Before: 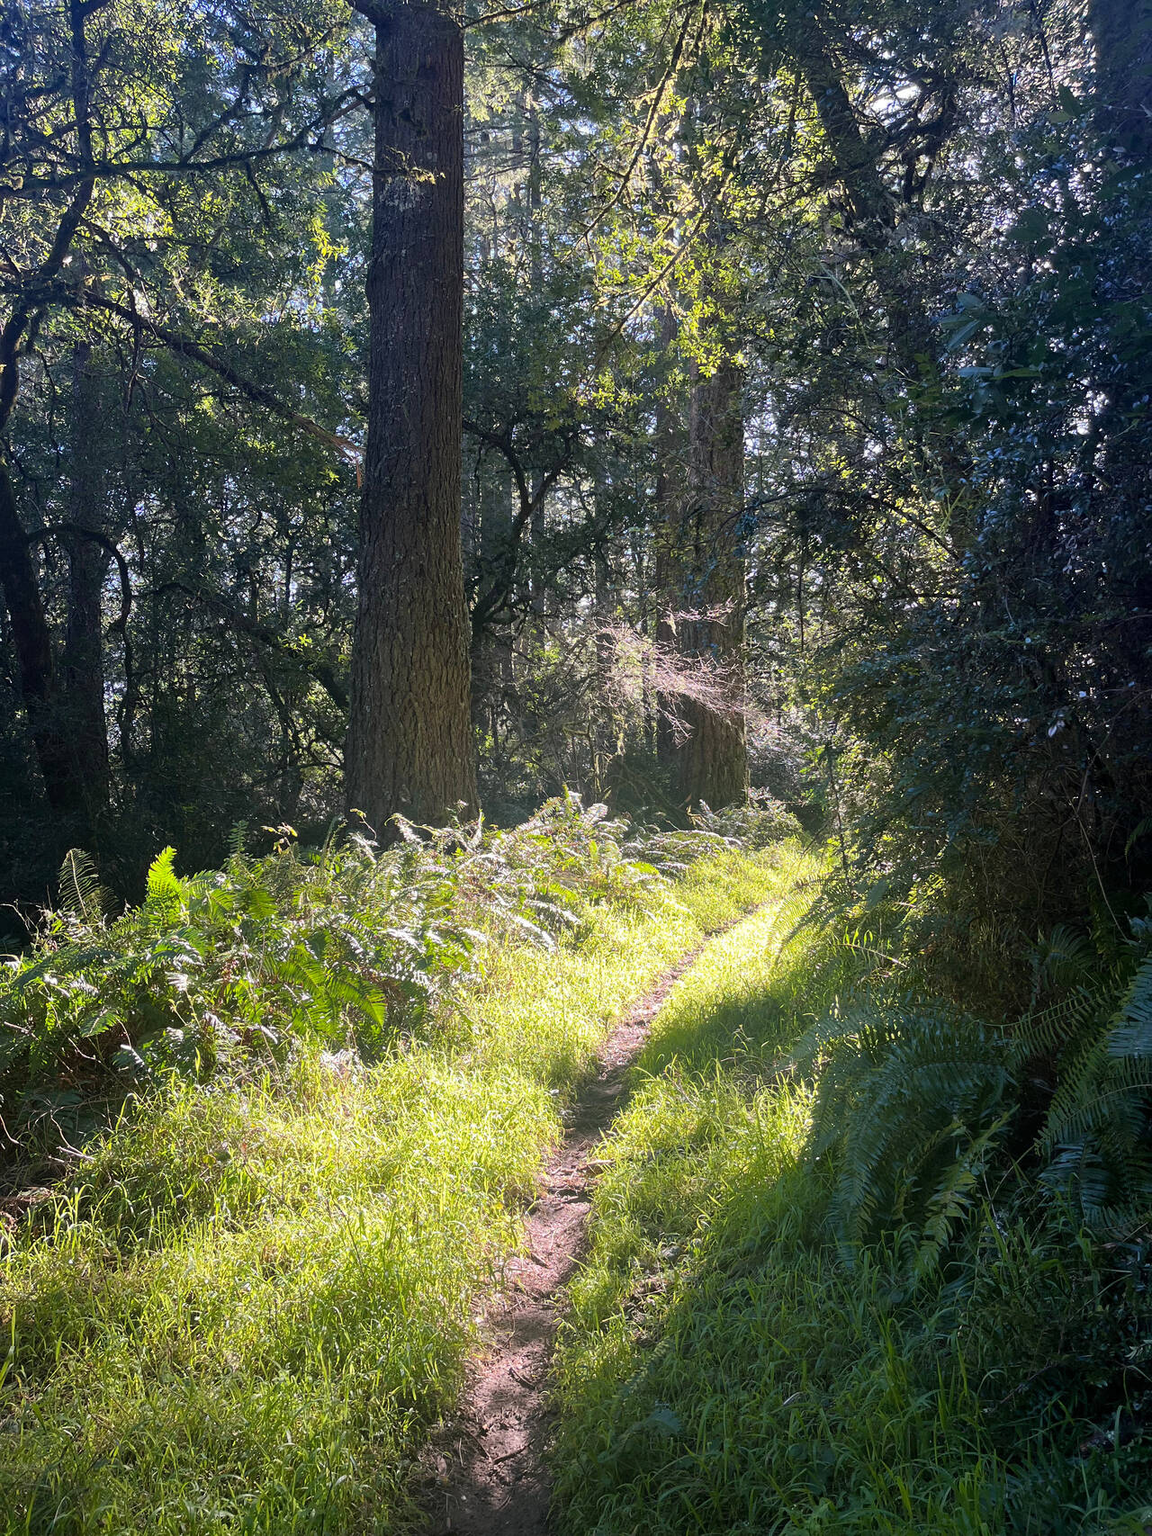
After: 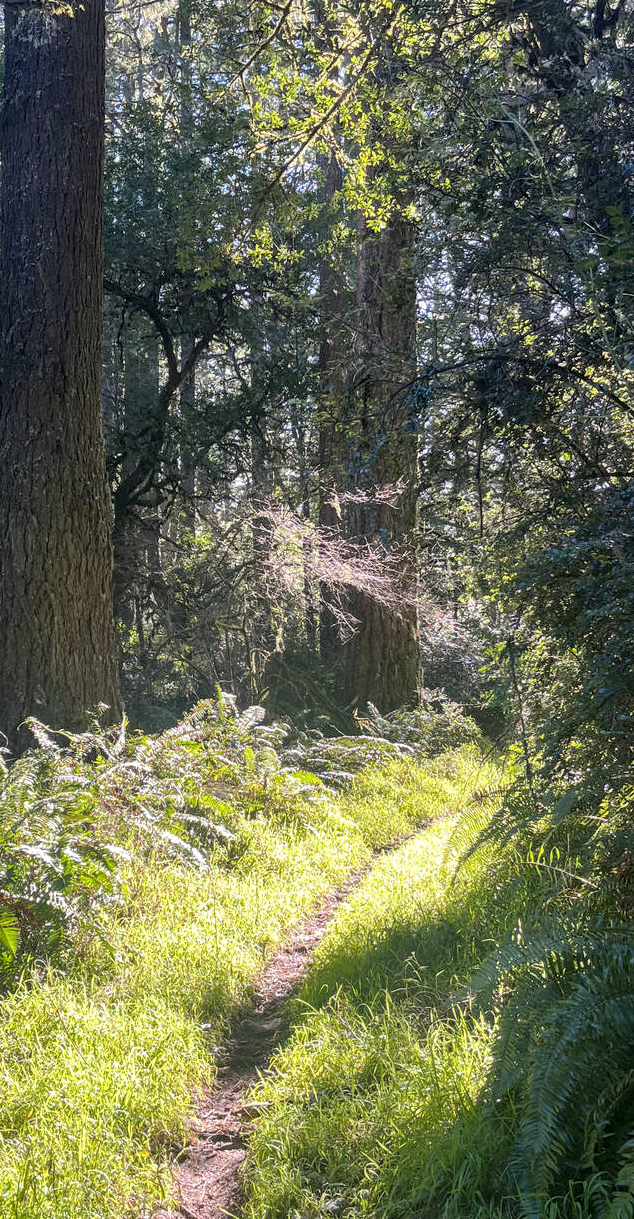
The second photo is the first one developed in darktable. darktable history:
local contrast: on, module defaults
crop: left 32.075%, top 10.976%, right 18.355%, bottom 17.596%
